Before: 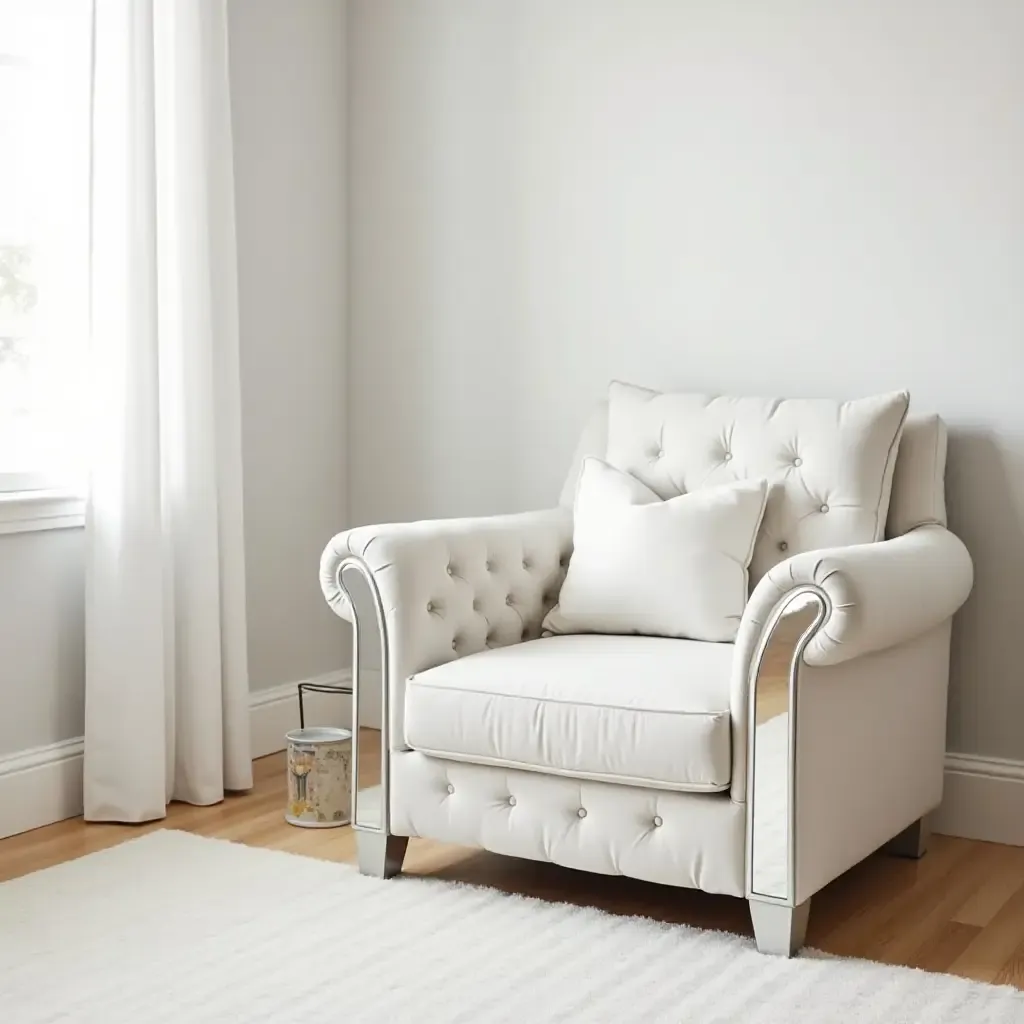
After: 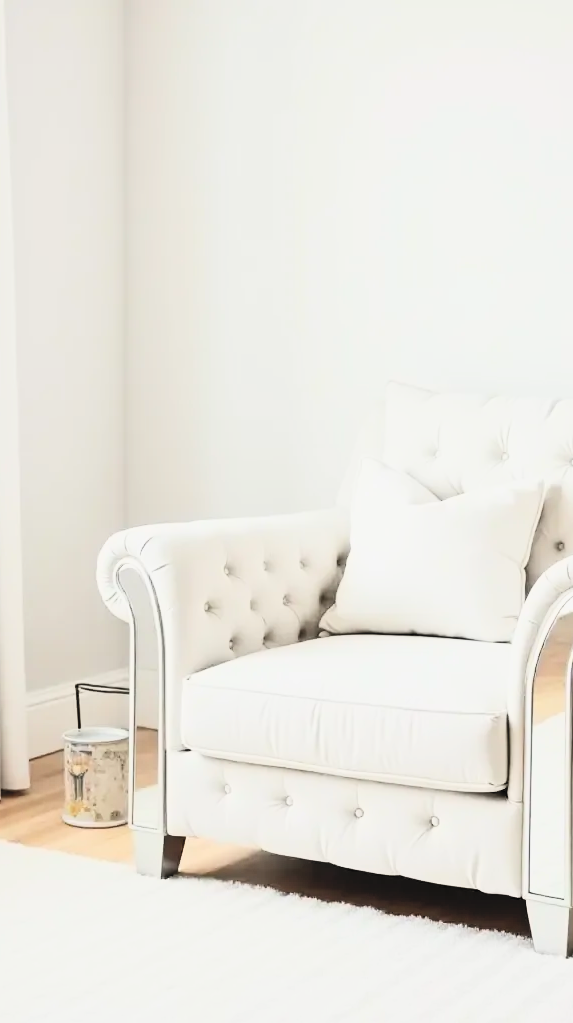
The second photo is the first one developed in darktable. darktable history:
crop: left 21.812%, right 22.15%, bottom 0.005%
contrast brightness saturation: contrast 0.387, brightness 0.518
filmic rgb: black relative exposure -7.65 EV, white relative exposure 4.56 EV, threshold 2.96 EV, hardness 3.61, color science v6 (2022), enable highlight reconstruction true
